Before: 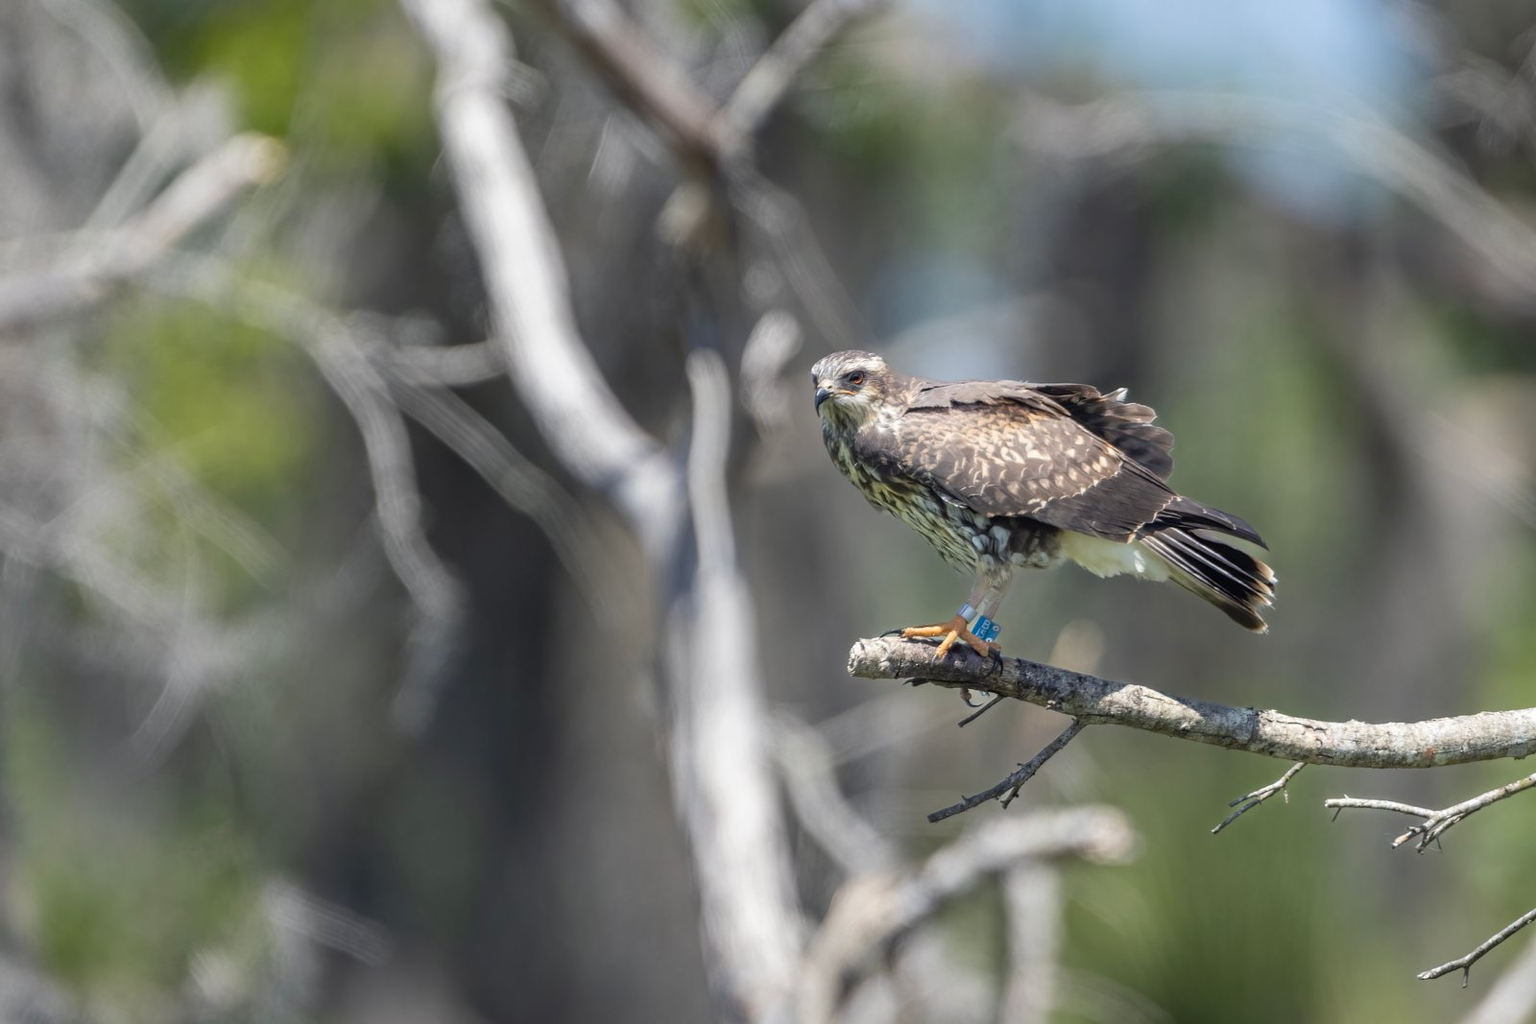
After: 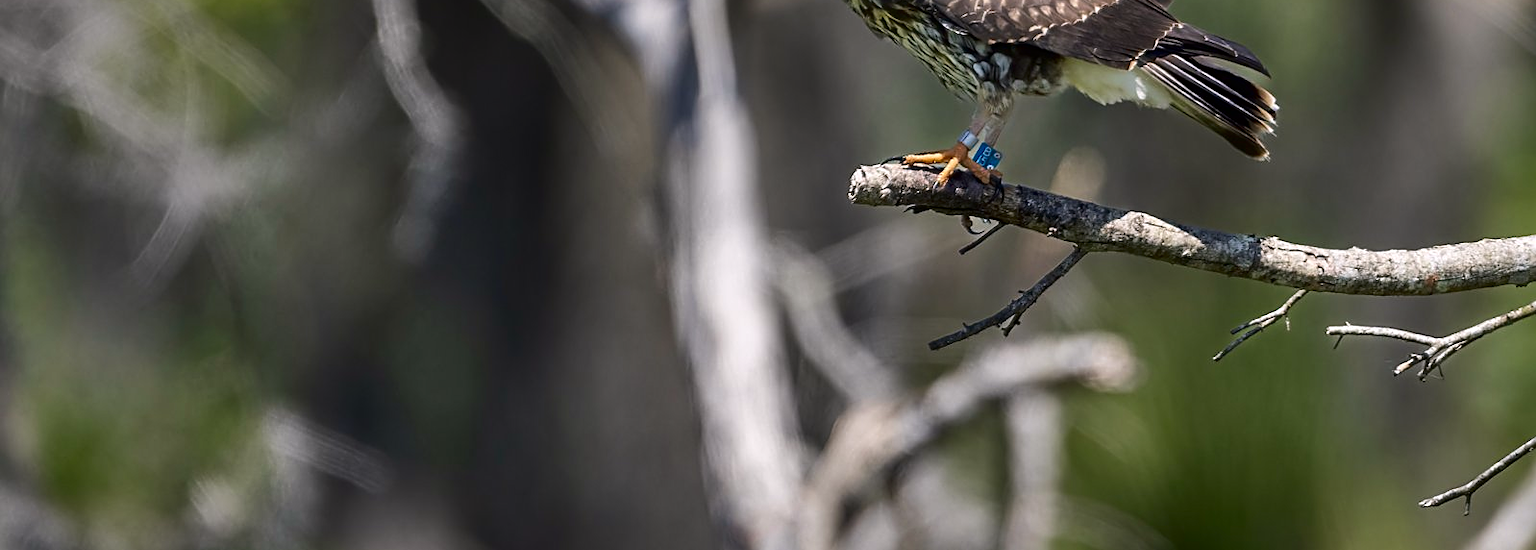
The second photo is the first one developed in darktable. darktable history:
color correction: highlights a* 3.1, highlights b* -1.53, shadows a* -0.067, shadows b* 2.08, saturation 0.984
crop and rotate: top 46.214%, right 0.08%
shadows and highlights: white point adjustment 0.126, highlights -69.07, soften with gaussian
sharpen: on, module defaults
contrast brightness saturation: contrast 0.101, brightness -0.255, saturation 0.138
